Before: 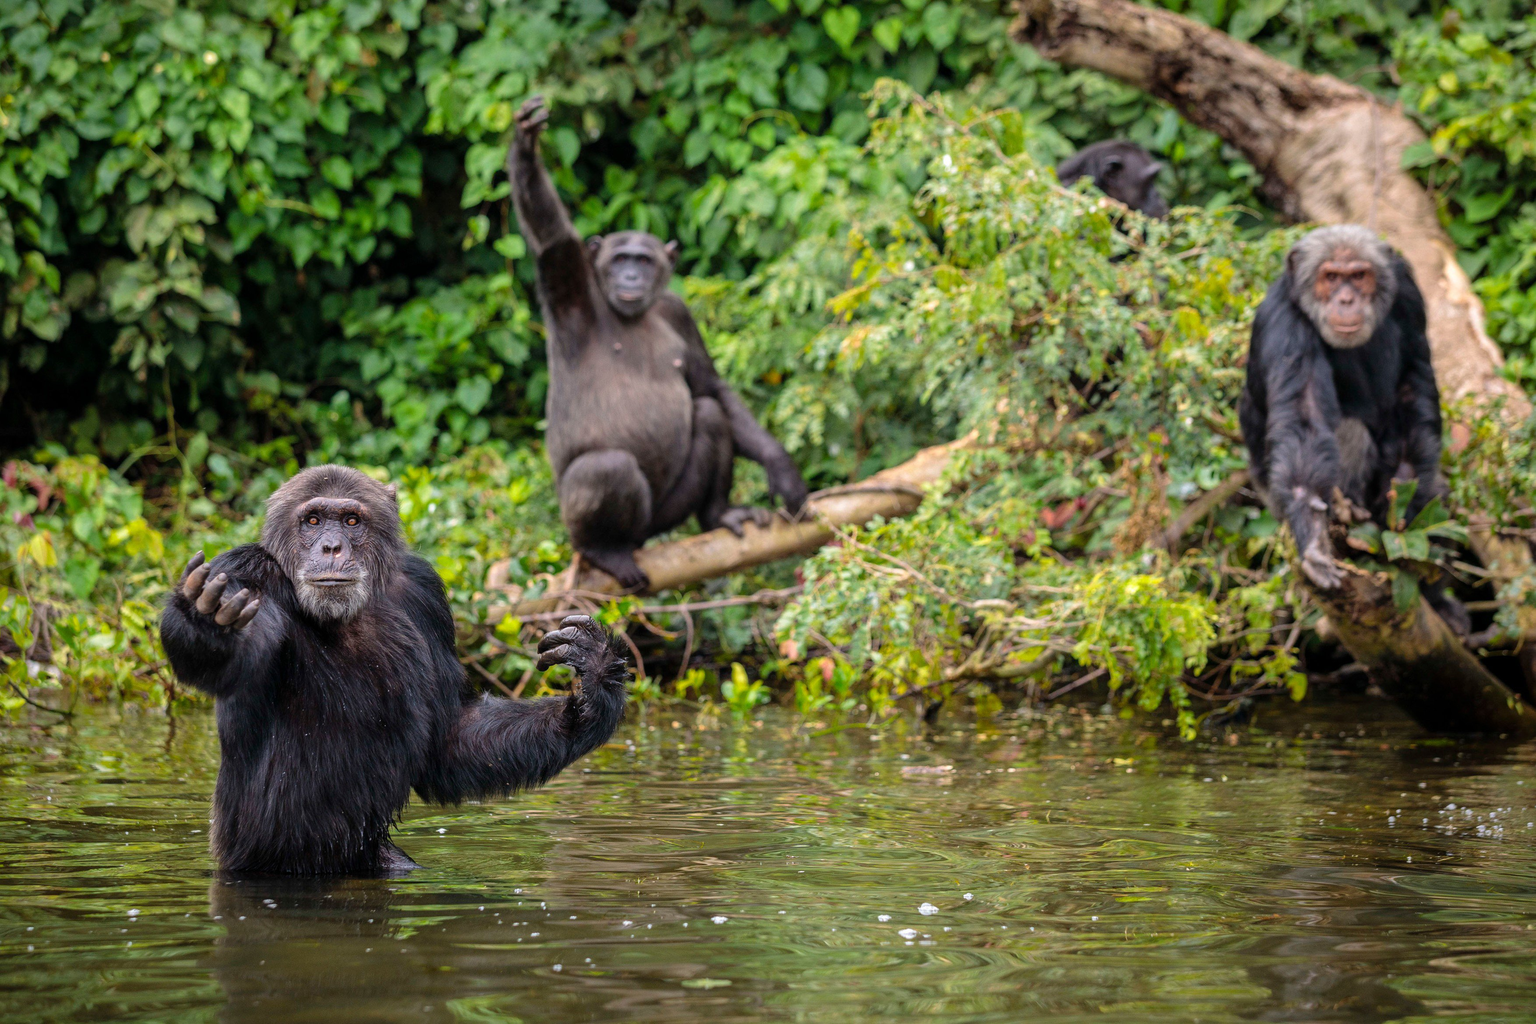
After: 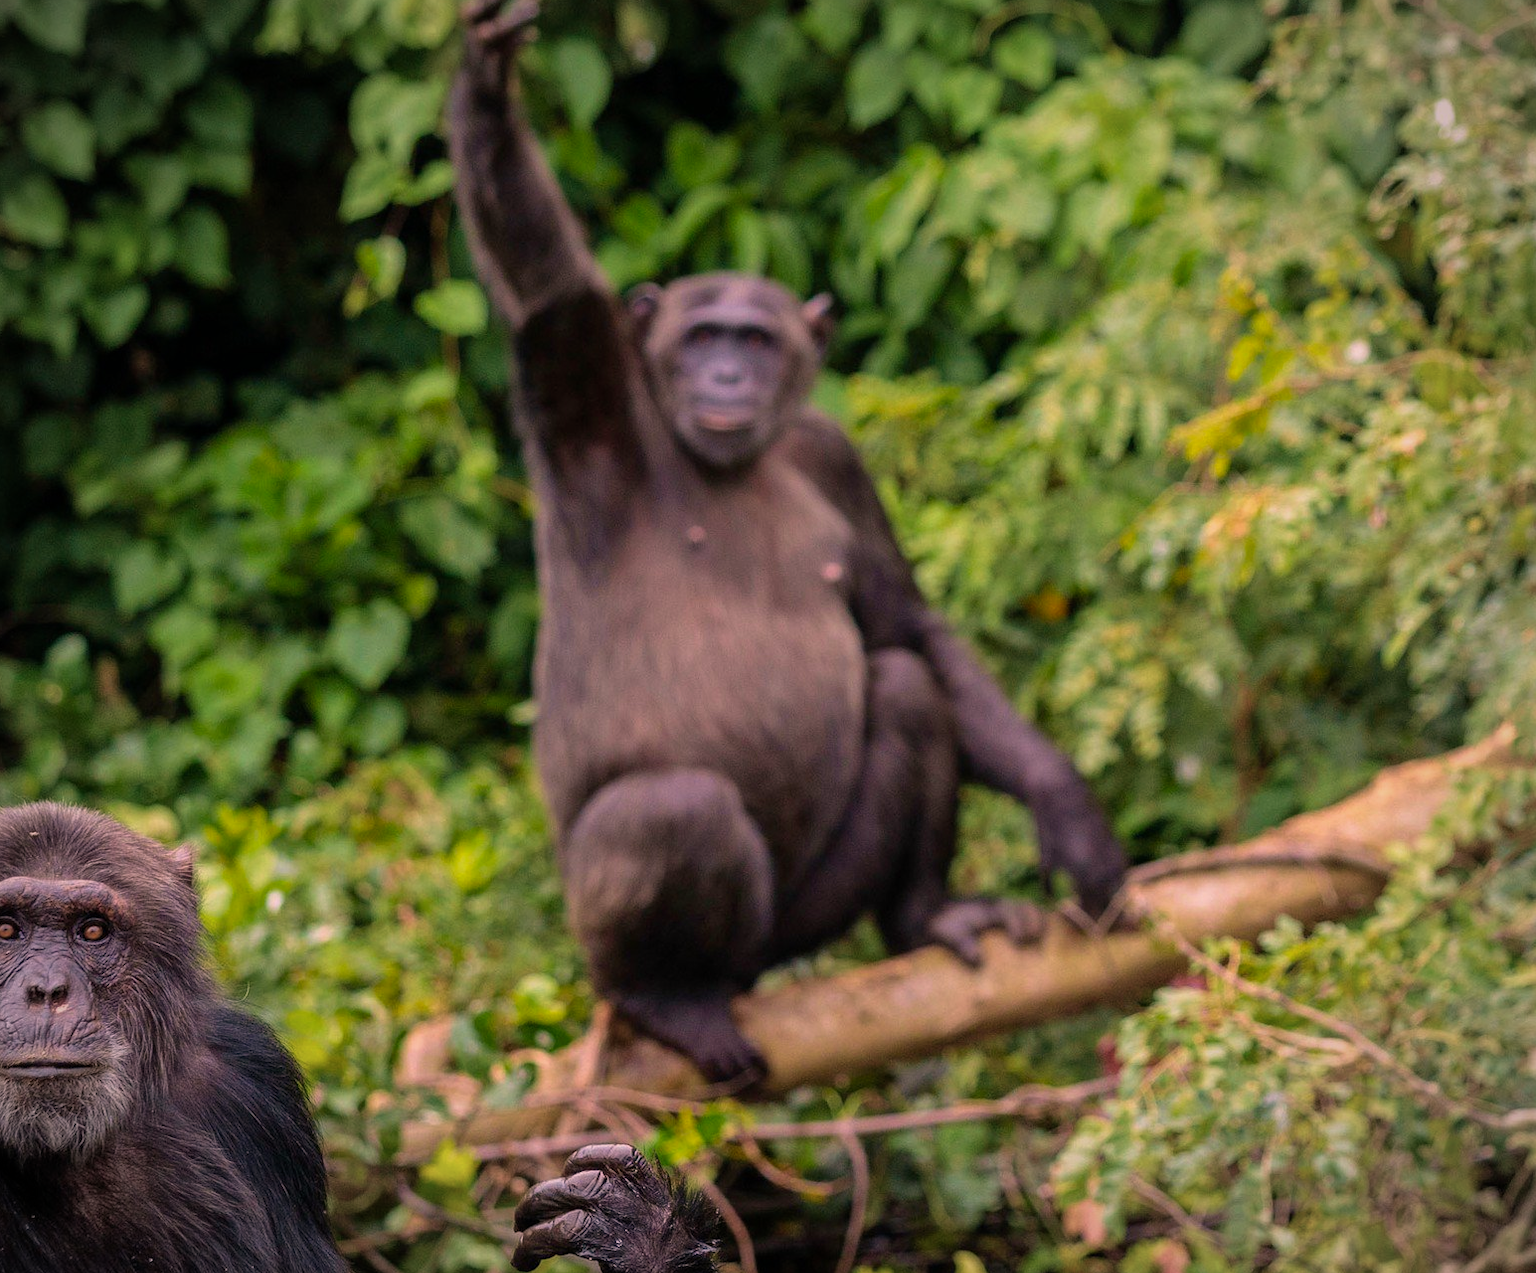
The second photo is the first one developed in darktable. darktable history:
vignetting: fall-off radius 70%, automatic ratio true
exposure: exposure -0.462 EV, compensate highlight preservation false
velvia: strength 29%
crop: left 20.248%, top 10.86%, right 35.675%, bottom 34.321%
color correction: highlights a* 12.23, highlights b* 5.41
